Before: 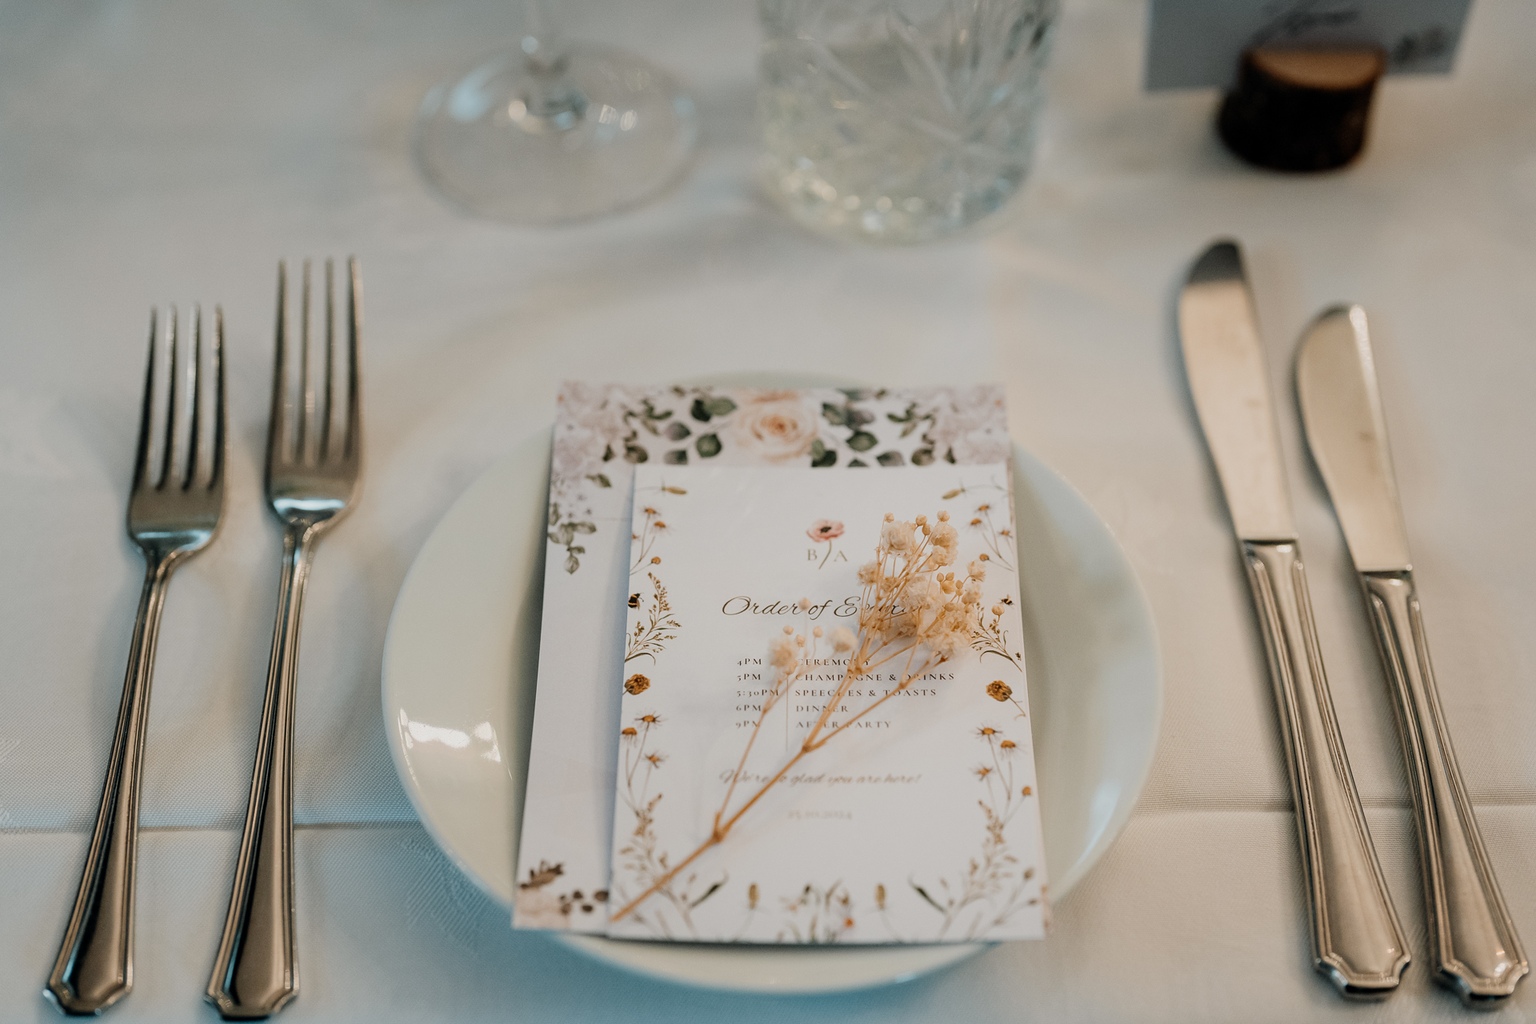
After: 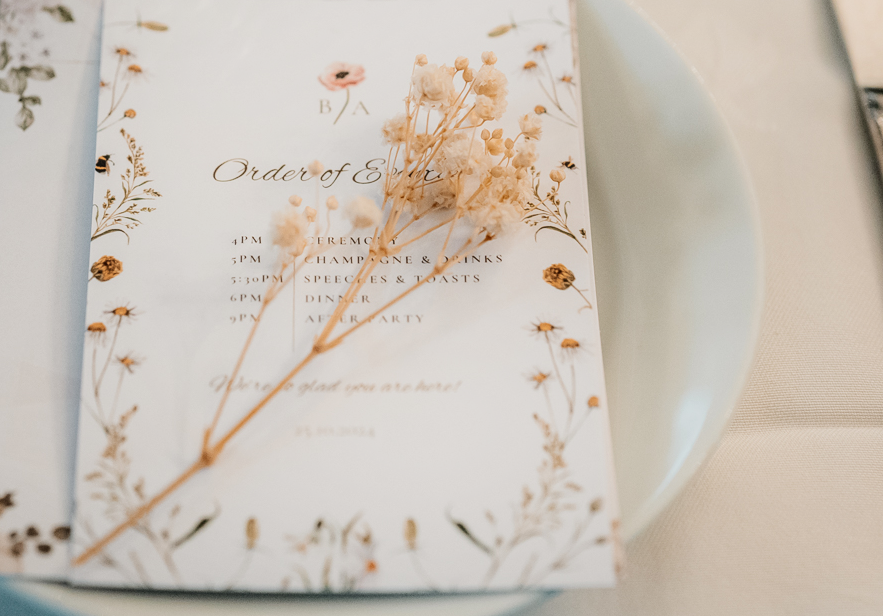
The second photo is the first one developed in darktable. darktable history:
shadows and highlights: shadows -38.29, highlights 64.54, soften with gaussian
local contrast: on, module defaults
crop: left 35.942%, top 45.882%, right 18.063%, bottom 5.949%
